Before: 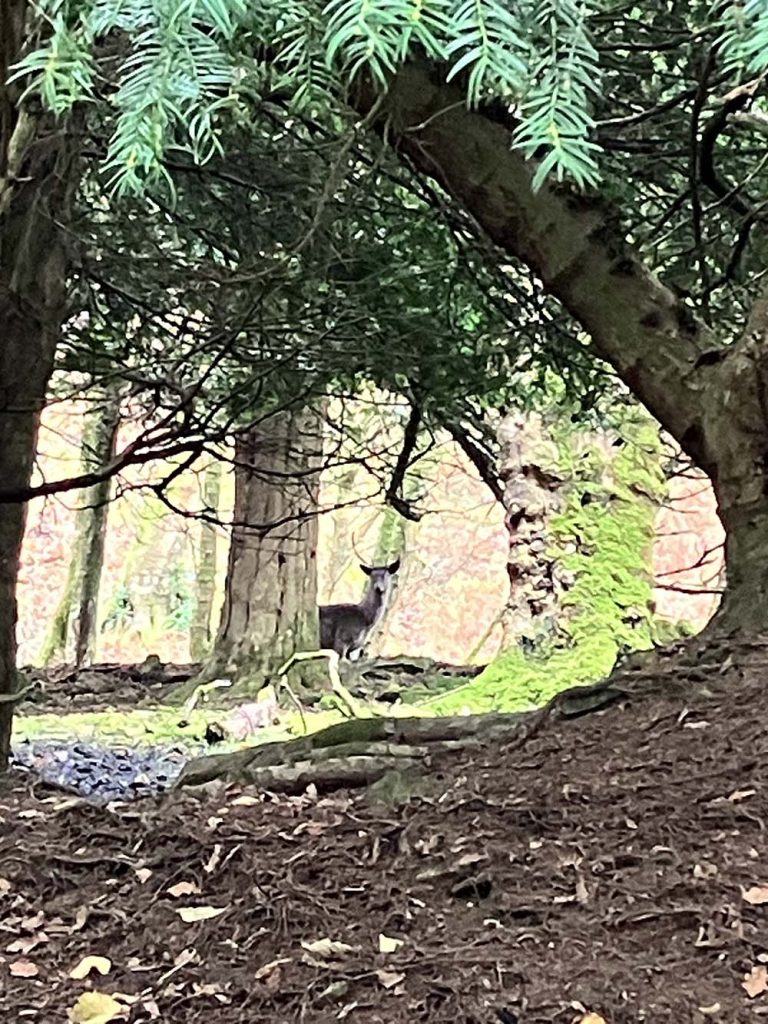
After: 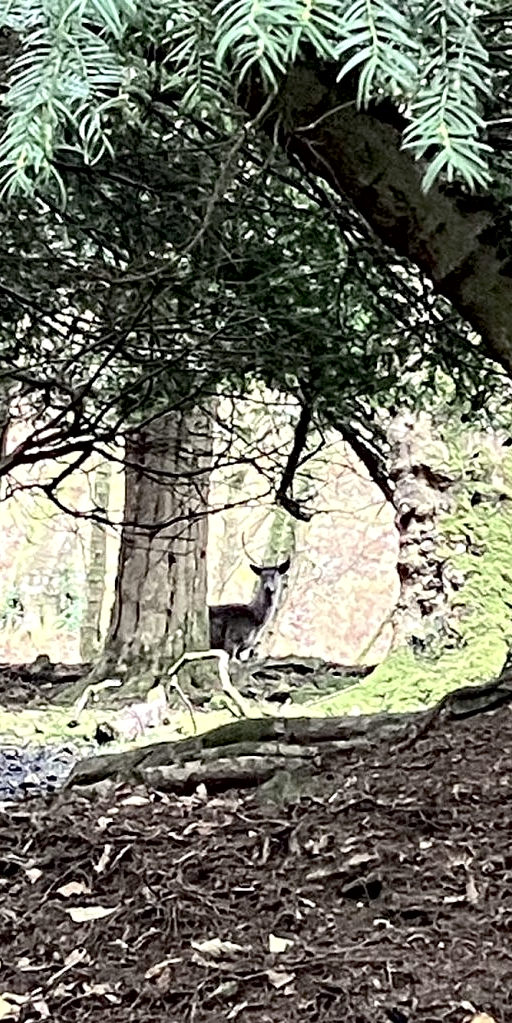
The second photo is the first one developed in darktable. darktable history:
crop and rotate: left 14.34%, right 18.927%
contrast brightness saturation: contrast 0.097, saturation -0.377
haze removal: adaptive false
exposure: black level correction 0.009, exposure 0.11 EV, compensate highlight preservation false
contrast equalizer: y [[0.502, 0.505, 0.512, 0.529, 0.564, 0.588], [0.5 ×6], [0.502, 0.505, 0.512, 0.529, 0.564, 0.588], [0, 0.001, 0.001, 0.004, 0.008, 0.011], [0, 0.001, 0.001, 0.004, 0.008, 0.011]]
